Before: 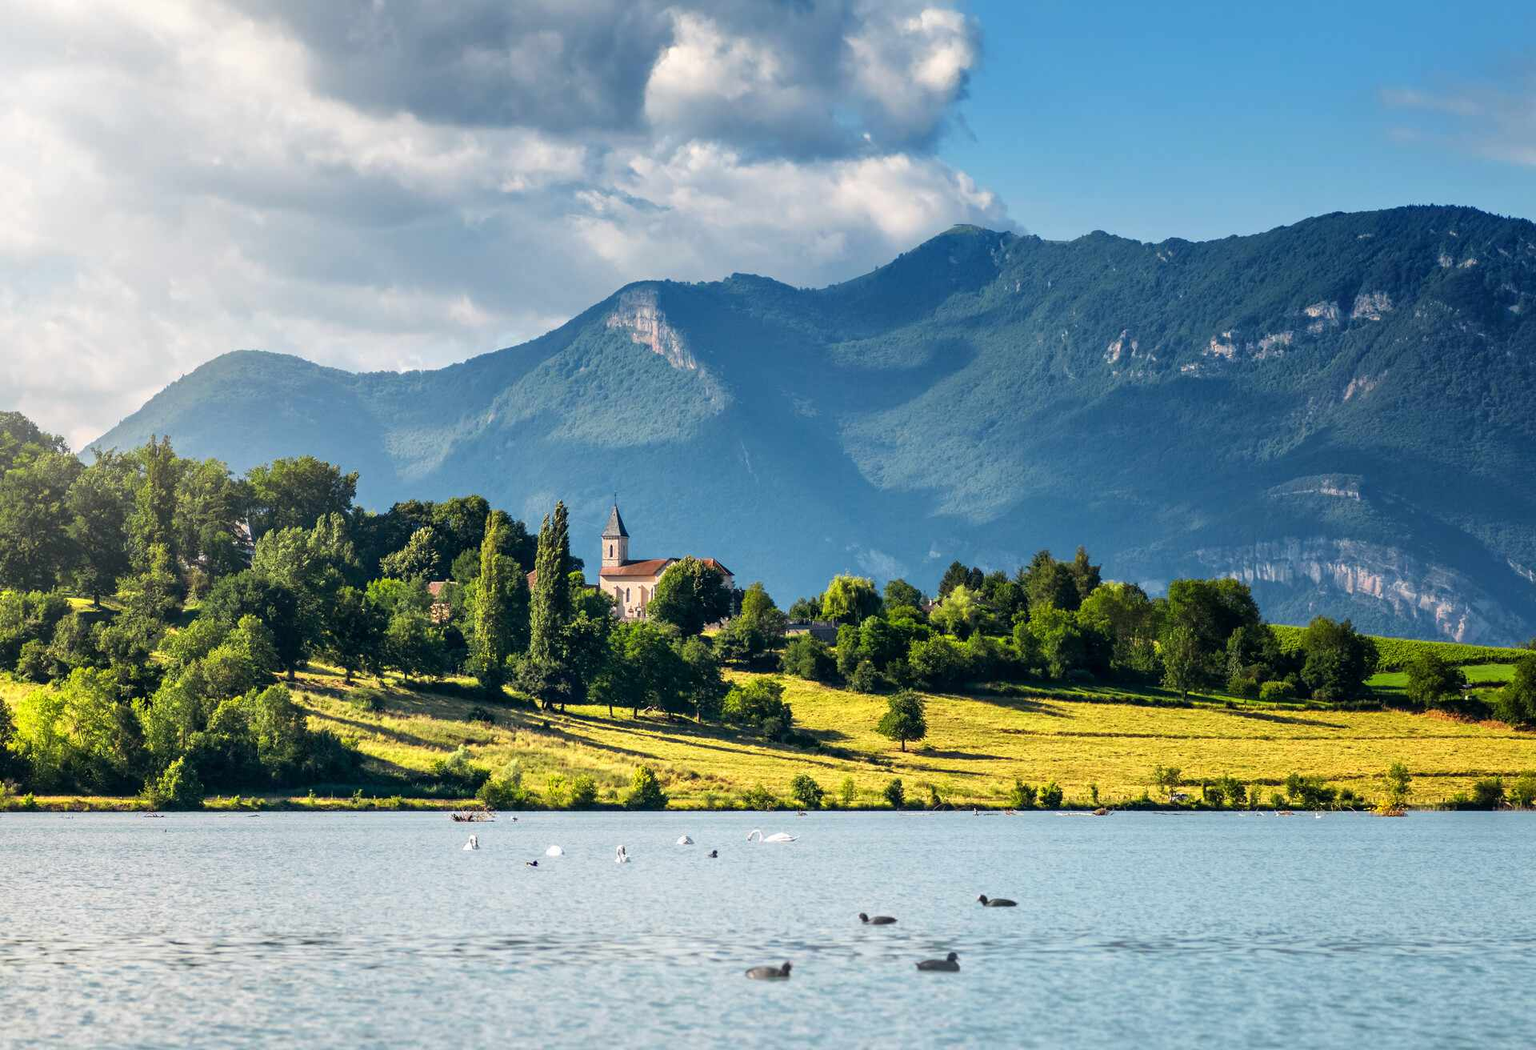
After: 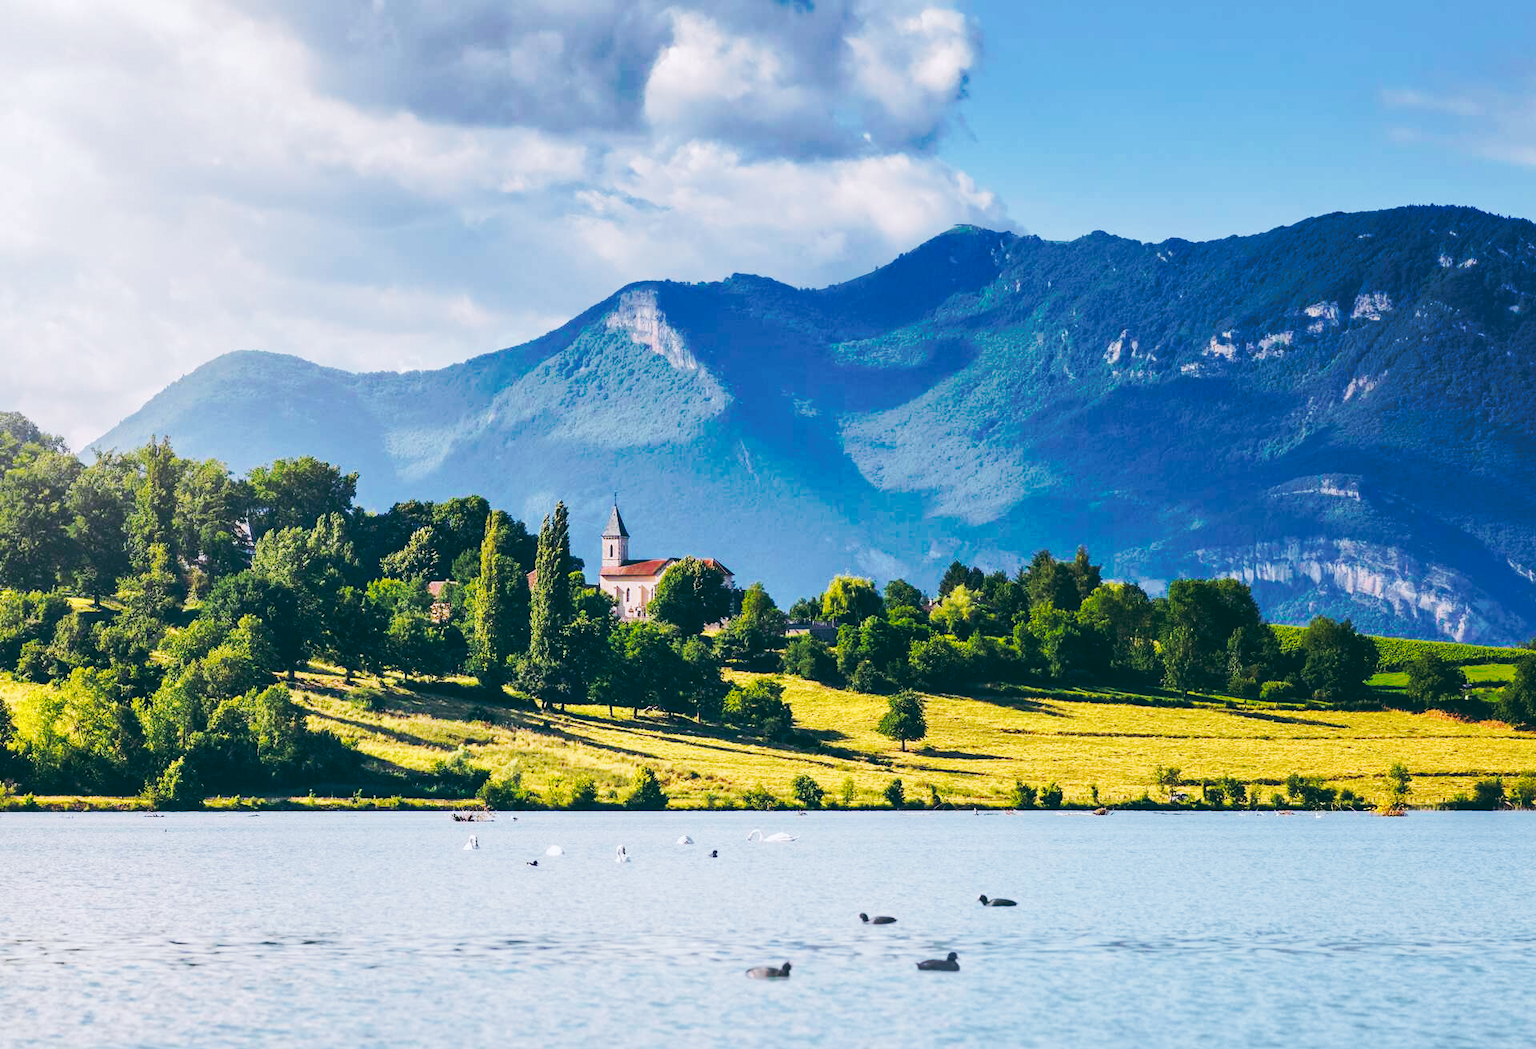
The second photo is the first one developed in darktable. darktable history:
tone curve: curves: ch0 [(0, 0) (0.003, 0.003) (0.011, 0.011) (0.025, 0.024) (0.044, 0.043) (0.069, 0.067) (0.1, 0.097) (0.136, 0.132) (0.177, 0.173) (0.224, 0.218) (0.277, 0.27) (0.335, 0.326) (0.399, 0.388) (0.468, 0.456) (0.543, 0.59) (0.623, 0.662) (0.709, 0.739) (0.801, 0.821) (0.898, 0.908) (1, 1)], preserve colors none
color look up table: target L [94.02, 94.89, 87.54, 89.52, 82.23, 80.98, 76.49, 70.71, 60.02, 47.66, 41.07, 31.6, 22.59, 200, 86.49, 87.5, 83.1, 78.48, 61.66, 55.17, 62.84, 53.21, 51.33, 57.77, 47.37, 30.97, 14.56, 10.33, 91.27, 78.43, 70.03, 74.58, 77.27, 70.04, 57.66, 55.69, 47.9, 40.64, 45.31, 37.43, 27.45, 14.68, 19.63, 13.26, 92.69, 67.59, 68.58, 63.92, 40.43], target a [-11.29, -9.245, -34.97, -30.92, -22.5, -15.55, -14.04, -63.89, -50.01, -20.98, -42.23, -22.86, -24.88, 0, 14.46, 9.777, 10.34, 24.77, 65.52, 78.67, 17.57, 53.34, 77.86, 5.014, 63.05, 15.13, 8.868, -13.36, 2.152, 7.393, 52.04, 22.11, 32.39, 0.934, 88.23, 61.05, 31.01, 23.76, 43.37, 68.76, 47.14, 6.498, 20.45, -1.794, -21.97, -23.88, -9.173, -33.49, -1.751], target b [44.31, -2.663, 37.89, -0.191, 79.96, -3.013, 54.26, 67.57, 28.33, 48.33, 36.61, -1.545, 12.51, 0, -1.015, 24.07, 83.52, 33.04, 25.23, 63.02, 64.61, 0.969, 35.84, 23.35, 50.15, -0.349, 4.372, -1.667, -8.887, -30.07, -19.26, -22.77, -32.49, -8.743, -42.11, -45.86, -38.76, -73.89, -83.54, -76.45, -10.83, -23.26, -55.33, -23.55, -8.817, -39.36, -47.43, -18.12, -47.71], num patches 49
